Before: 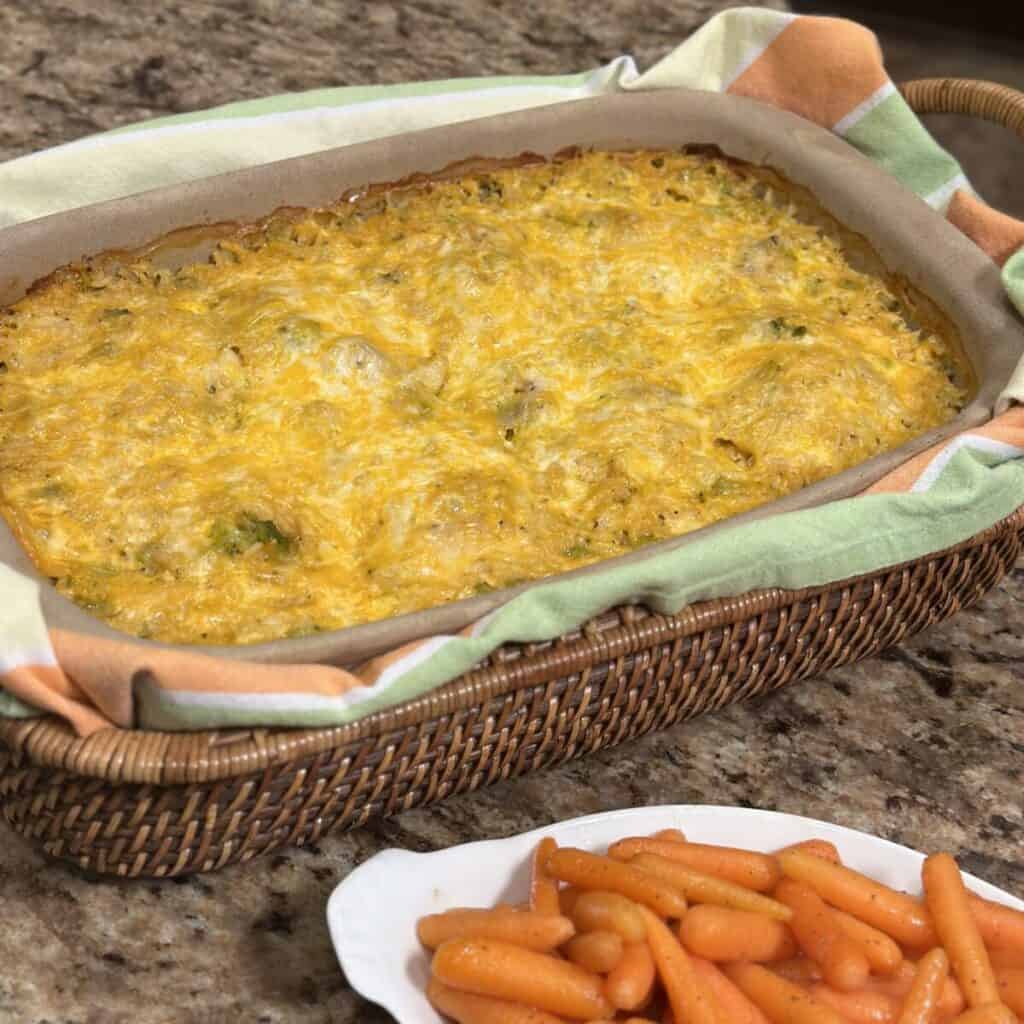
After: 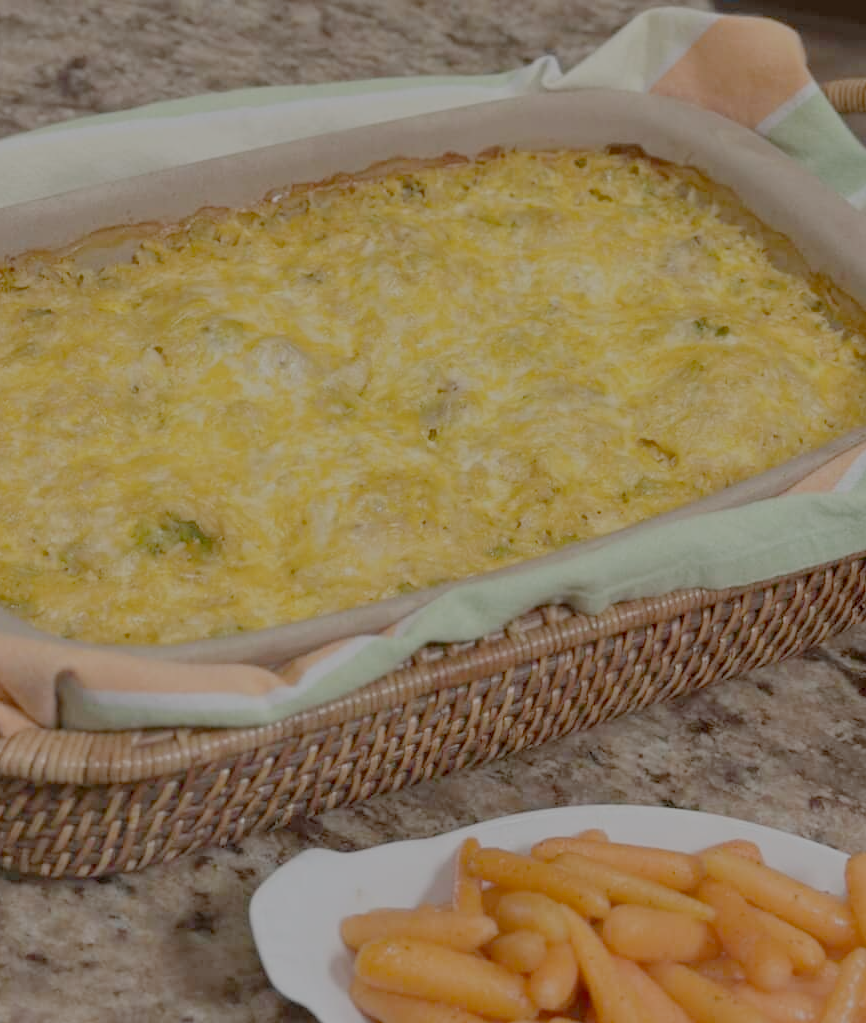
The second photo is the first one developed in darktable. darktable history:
filmic rgb: black relative exposure -13.86 EV, white relative exposure 7.94 EV, hardness 3.75, latitude 49.26%, contrast 0.517, preserve chrominance no, color science v3 (2019), use custom middle-gray values true
crop: left 7.587%, right 7.804%
